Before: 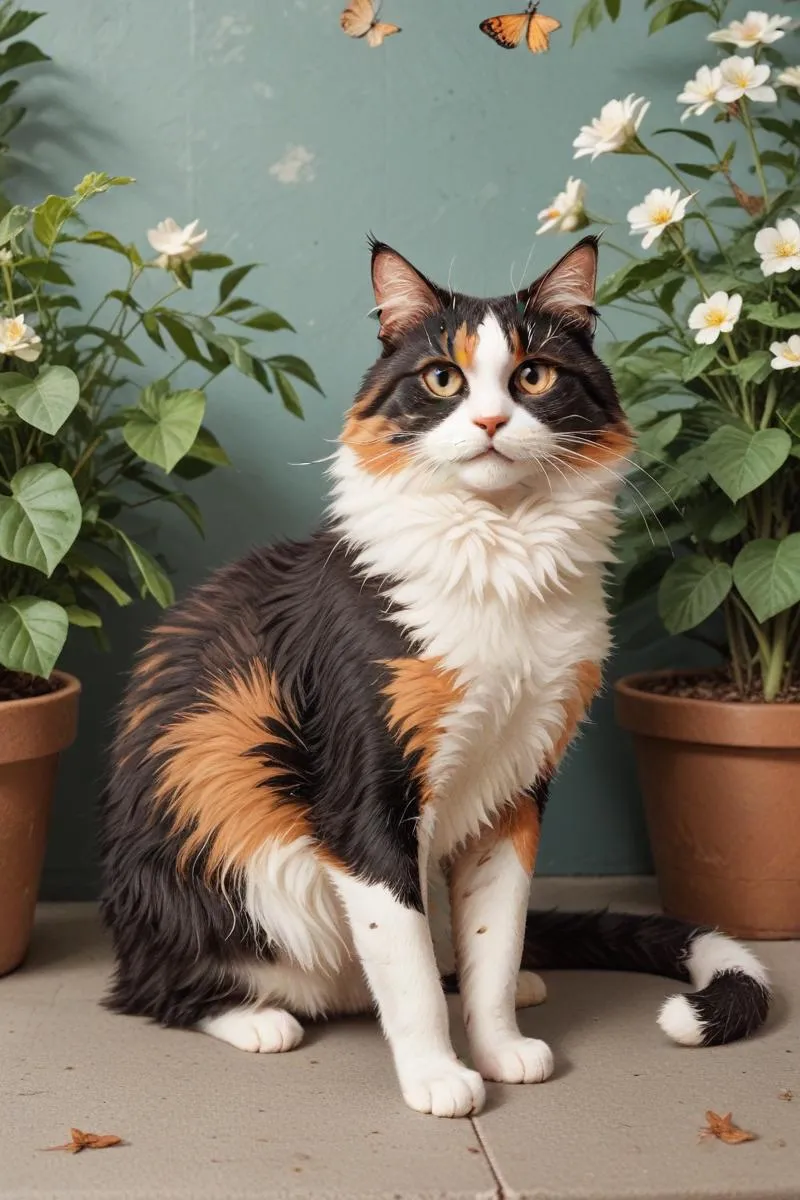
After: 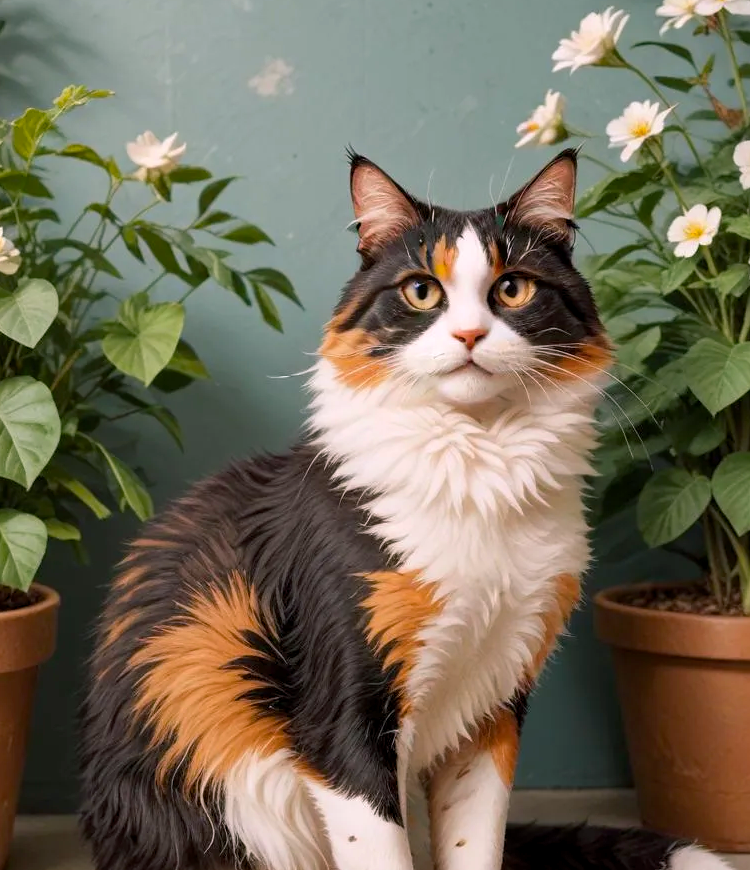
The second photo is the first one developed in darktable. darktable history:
color balance rgb: shadows lift › chroma 2%, shadows lift › hue 217.2°, power › chroma 0.25%, power › hue 60°, highlights gain › chroma 1.5%, highlights gain › hue 309.6°, global offset › luminance -0.25%, perceptual saturation grading › global saturation 15%, global vibrance 15%
crop: left 2.737%, top 7.287%, right 3.421%, bottom 20.179%
